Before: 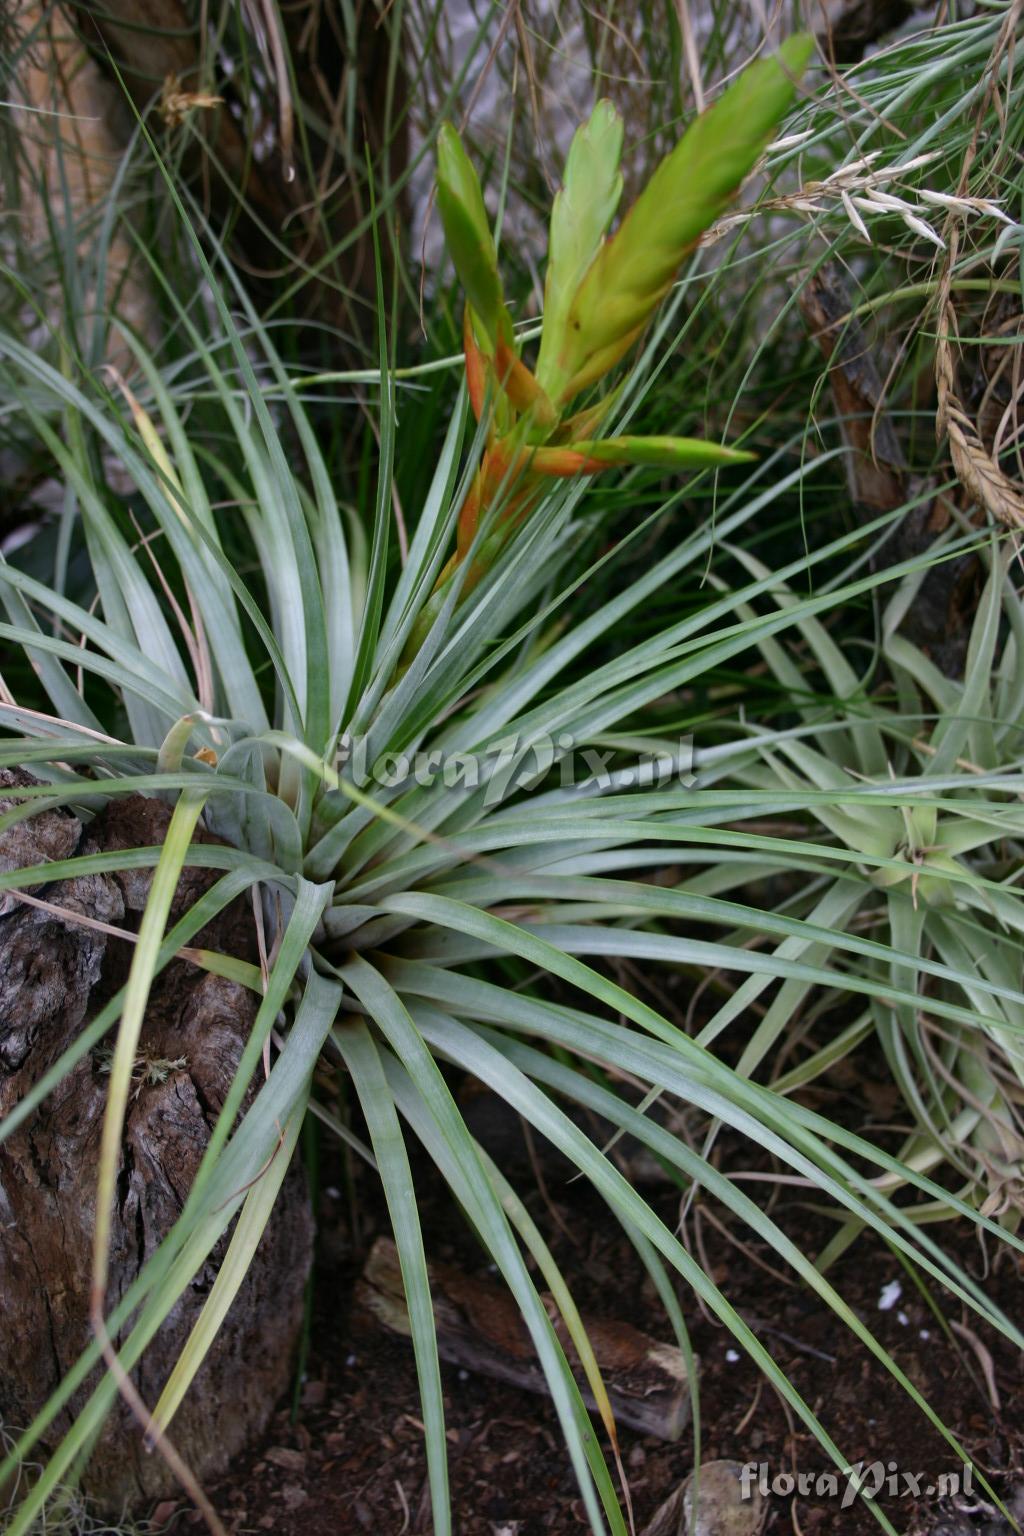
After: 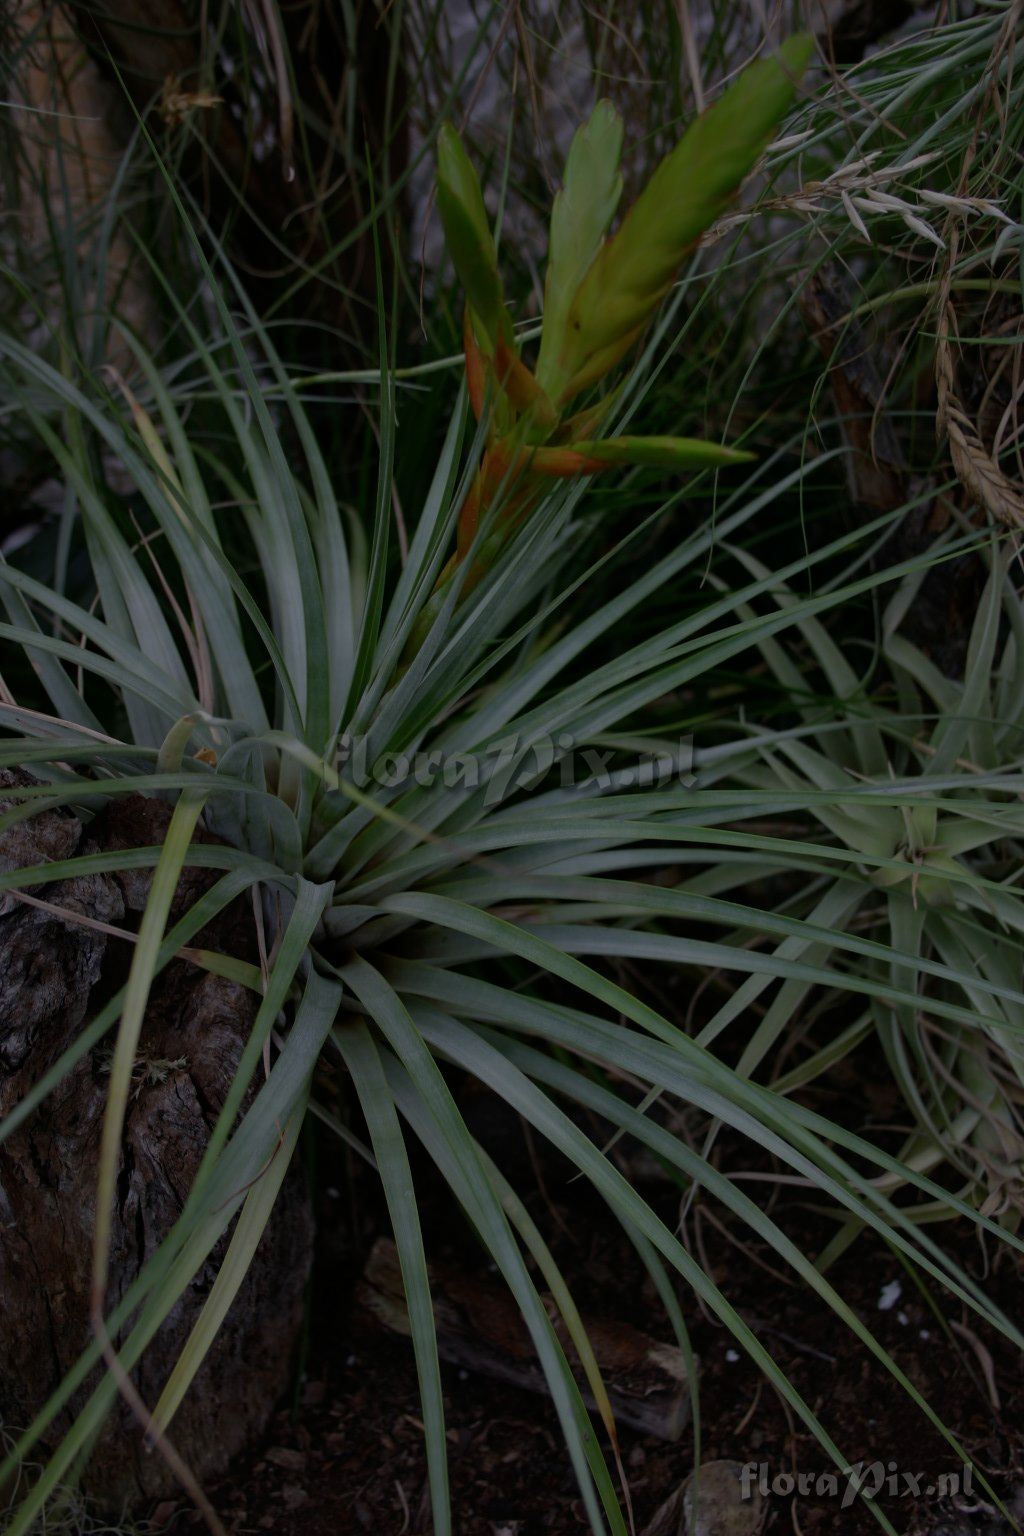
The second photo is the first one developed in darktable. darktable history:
exposure: exposure -2.093 EV, compensate highlight preservation false
